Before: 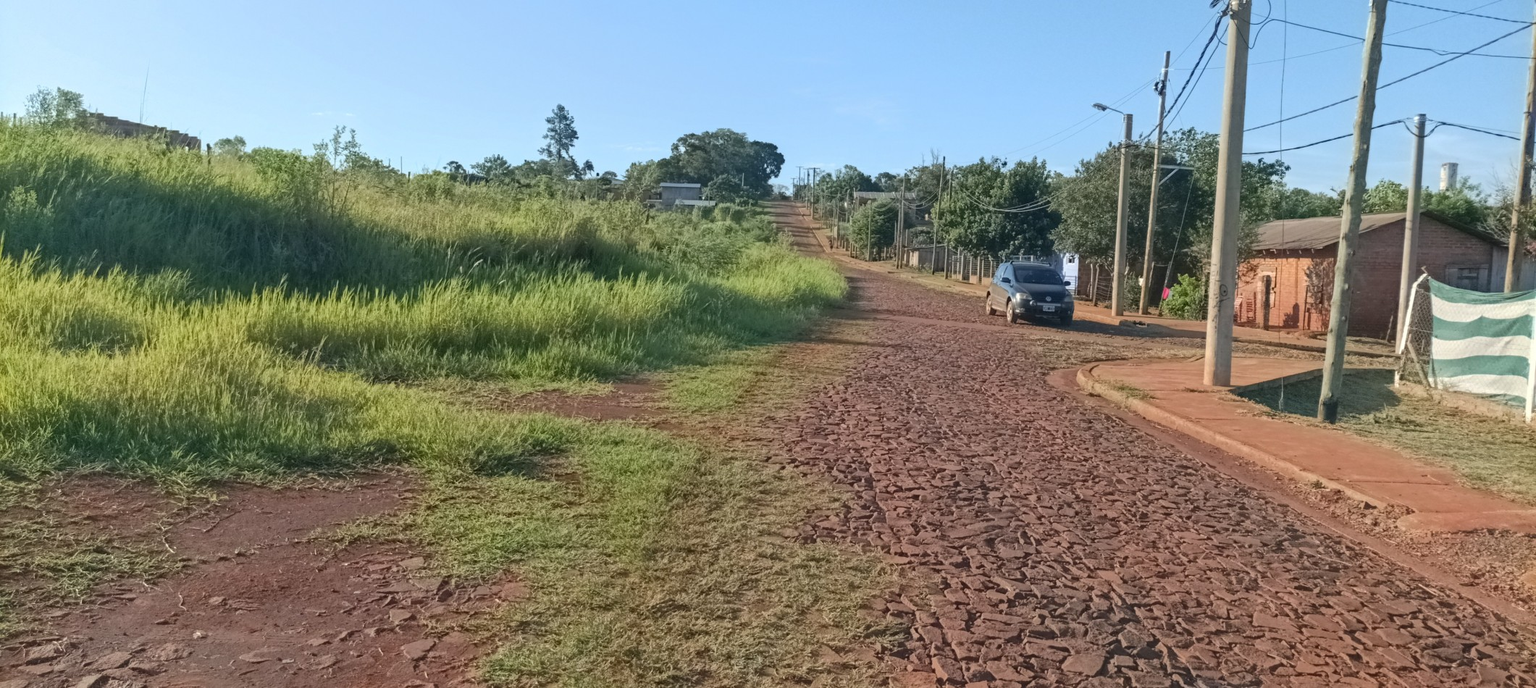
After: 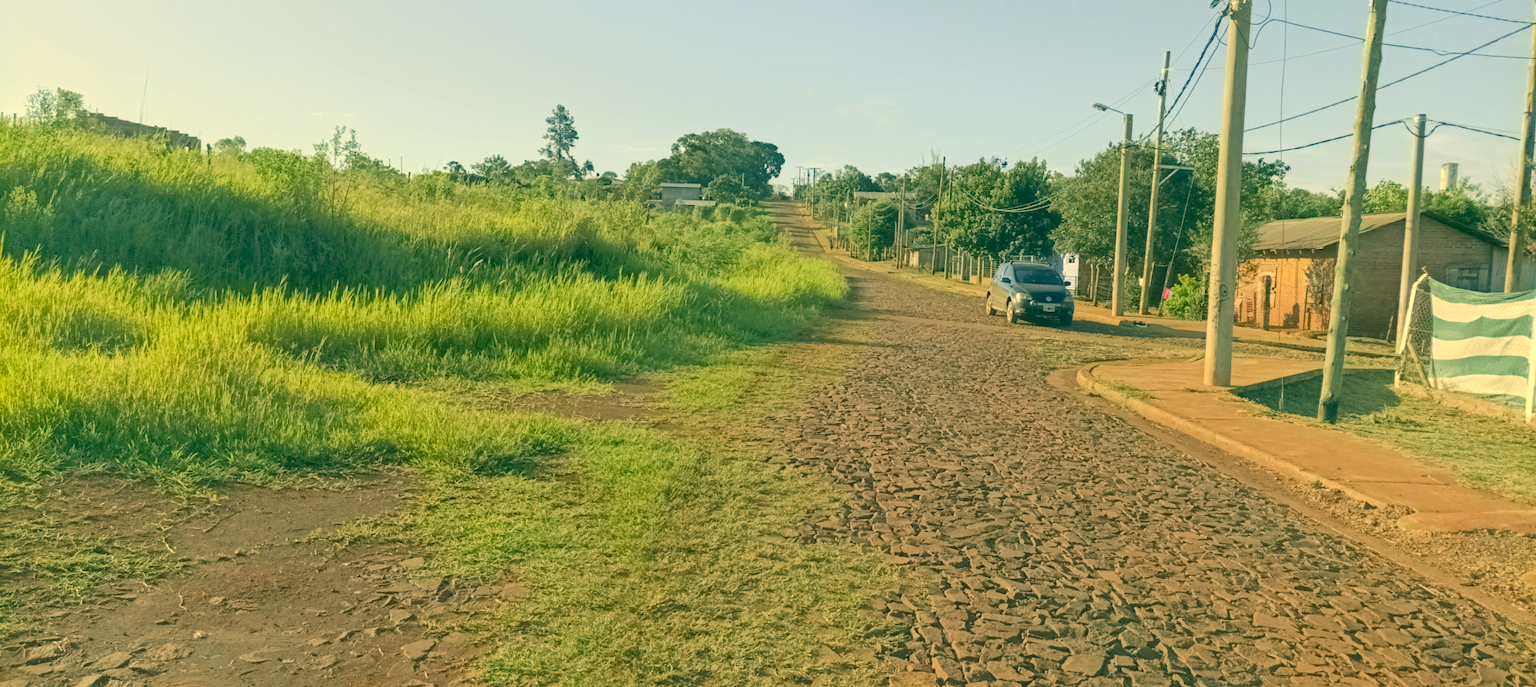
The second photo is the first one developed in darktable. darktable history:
color correction: highlights a* 5.62, highlights b* 33.57, shadows a* -25.86, shadows b* 4.02
contrast brightness saturation: brightness 0.15
exposure: exposure 0.02 EV, compensate highlight preservation false
